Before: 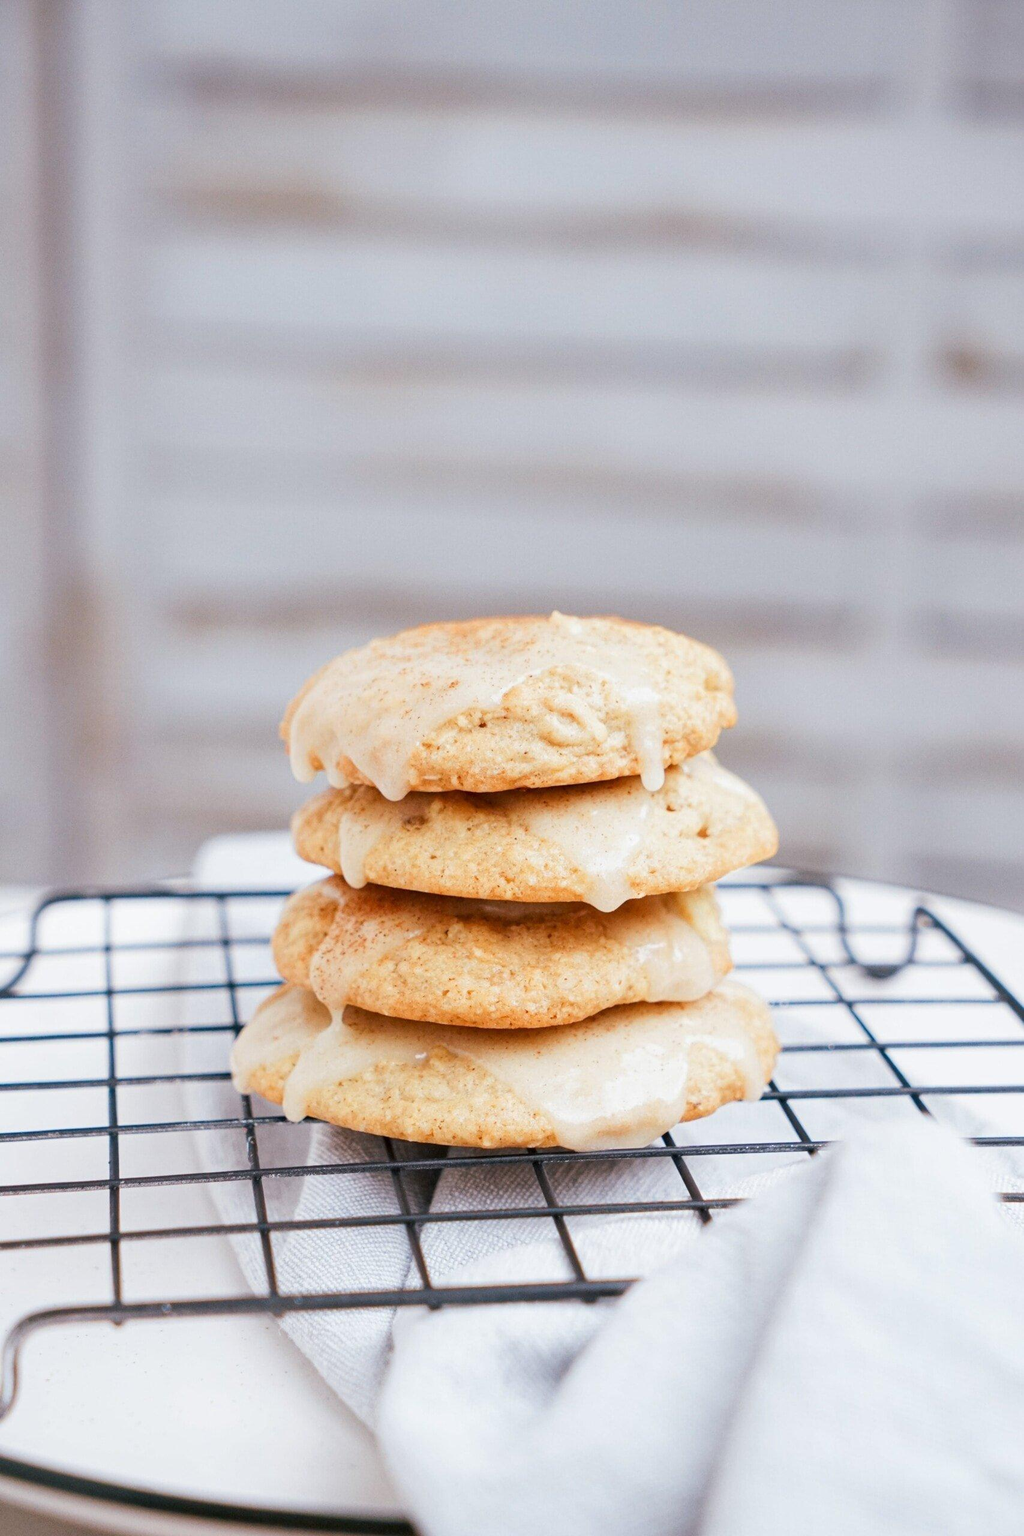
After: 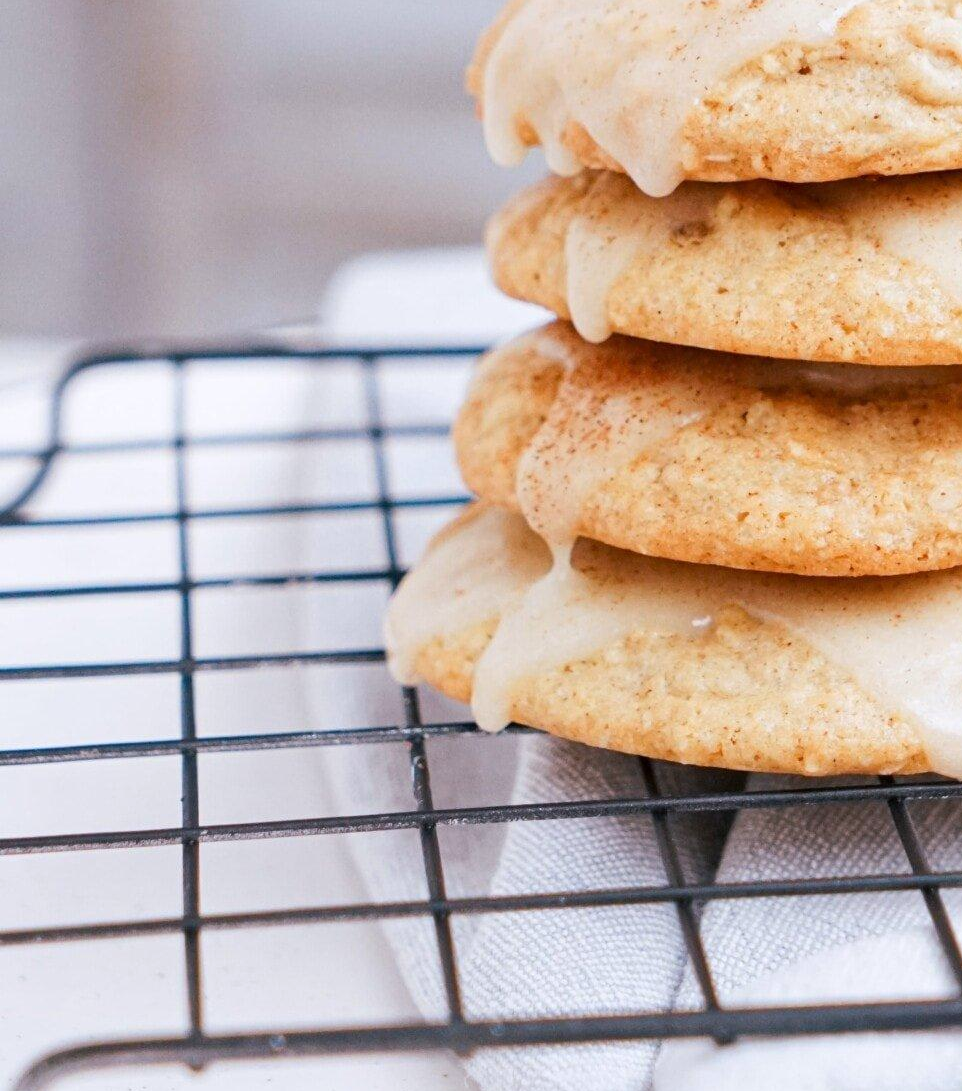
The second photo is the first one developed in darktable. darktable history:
crop: top 44.483%, right 43.593%, bottom 12.892%
white balance: red 1.004, blue 1.024
